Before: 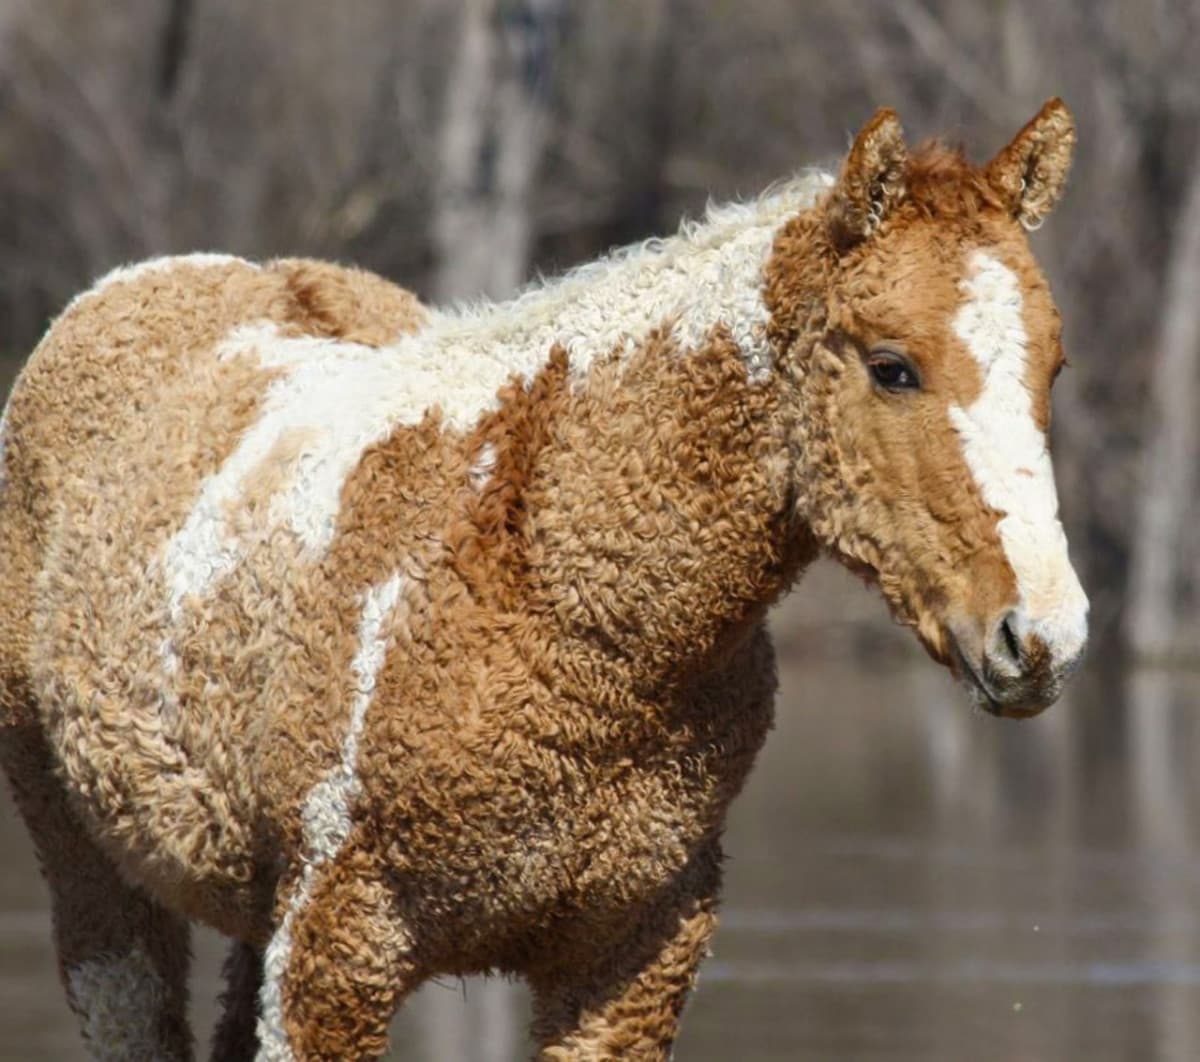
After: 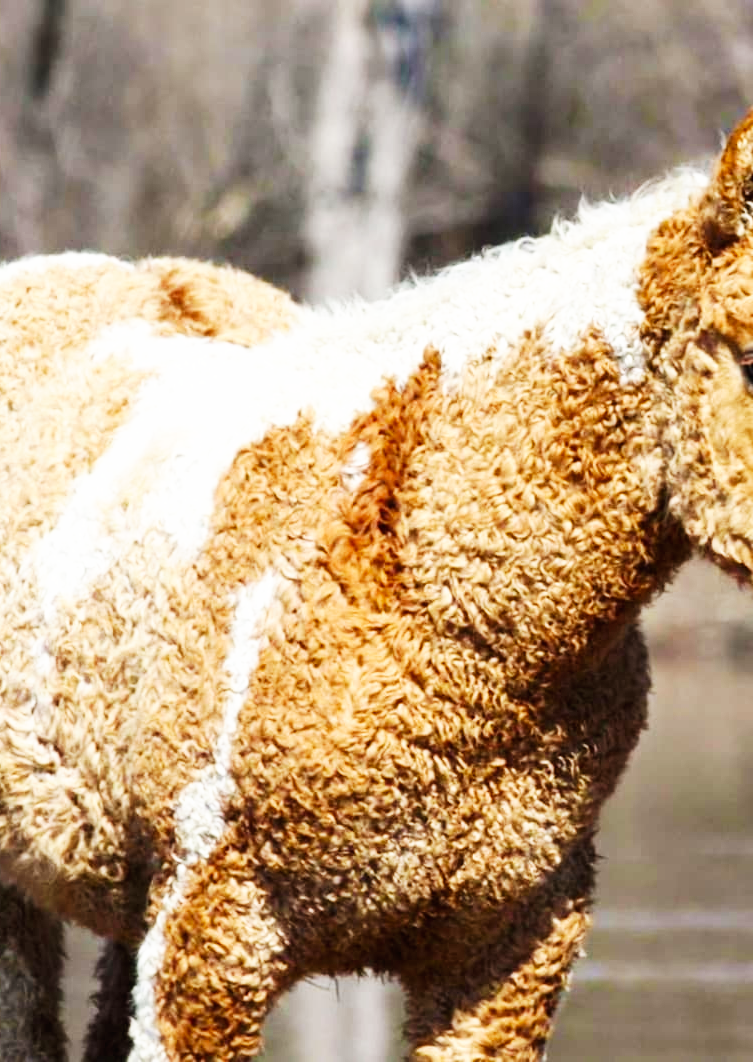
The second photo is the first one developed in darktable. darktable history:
base curve: curves: ch0 [(0, 0) (0.007, 0.004) (0.027, 0.03) (0.046, 0.07) (0.207, 0.54) (0.442, 0.872) (0.673, 0.972) (1, 1)], preserve colors none
crop: left 10.644%, right 26.528%
